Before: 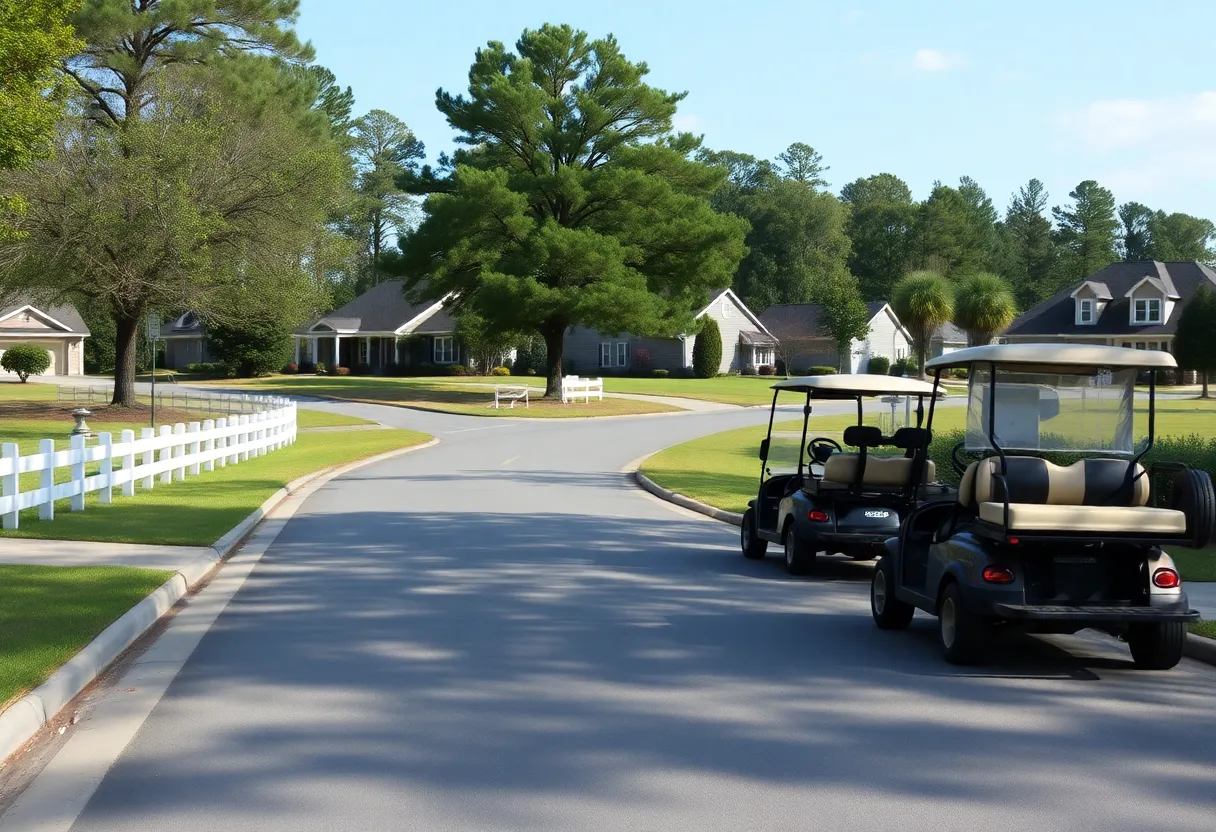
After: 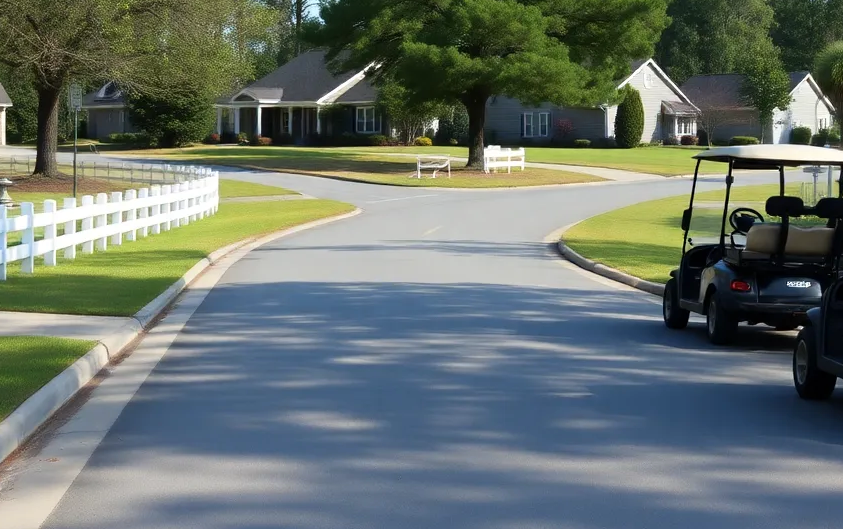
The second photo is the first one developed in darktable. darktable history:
crop: left 6.488%, top 27.668%, right 24.183%, bottom 8.656%
sharpen: radius 2.883, amount 0.868, threshold 47.523
color zones: curves: ch0 [(0.068, 0.464) (0.25, 0.5) (0.48, 0.508) (0.75, 0.536) (0.886, 0.476) (0.967, 0.456)]; ch1 [(0.066, 0.456) (0.25, 0.5) (0.616, 0.508) (0.746, 0.56) (0.934, 0.444)]
